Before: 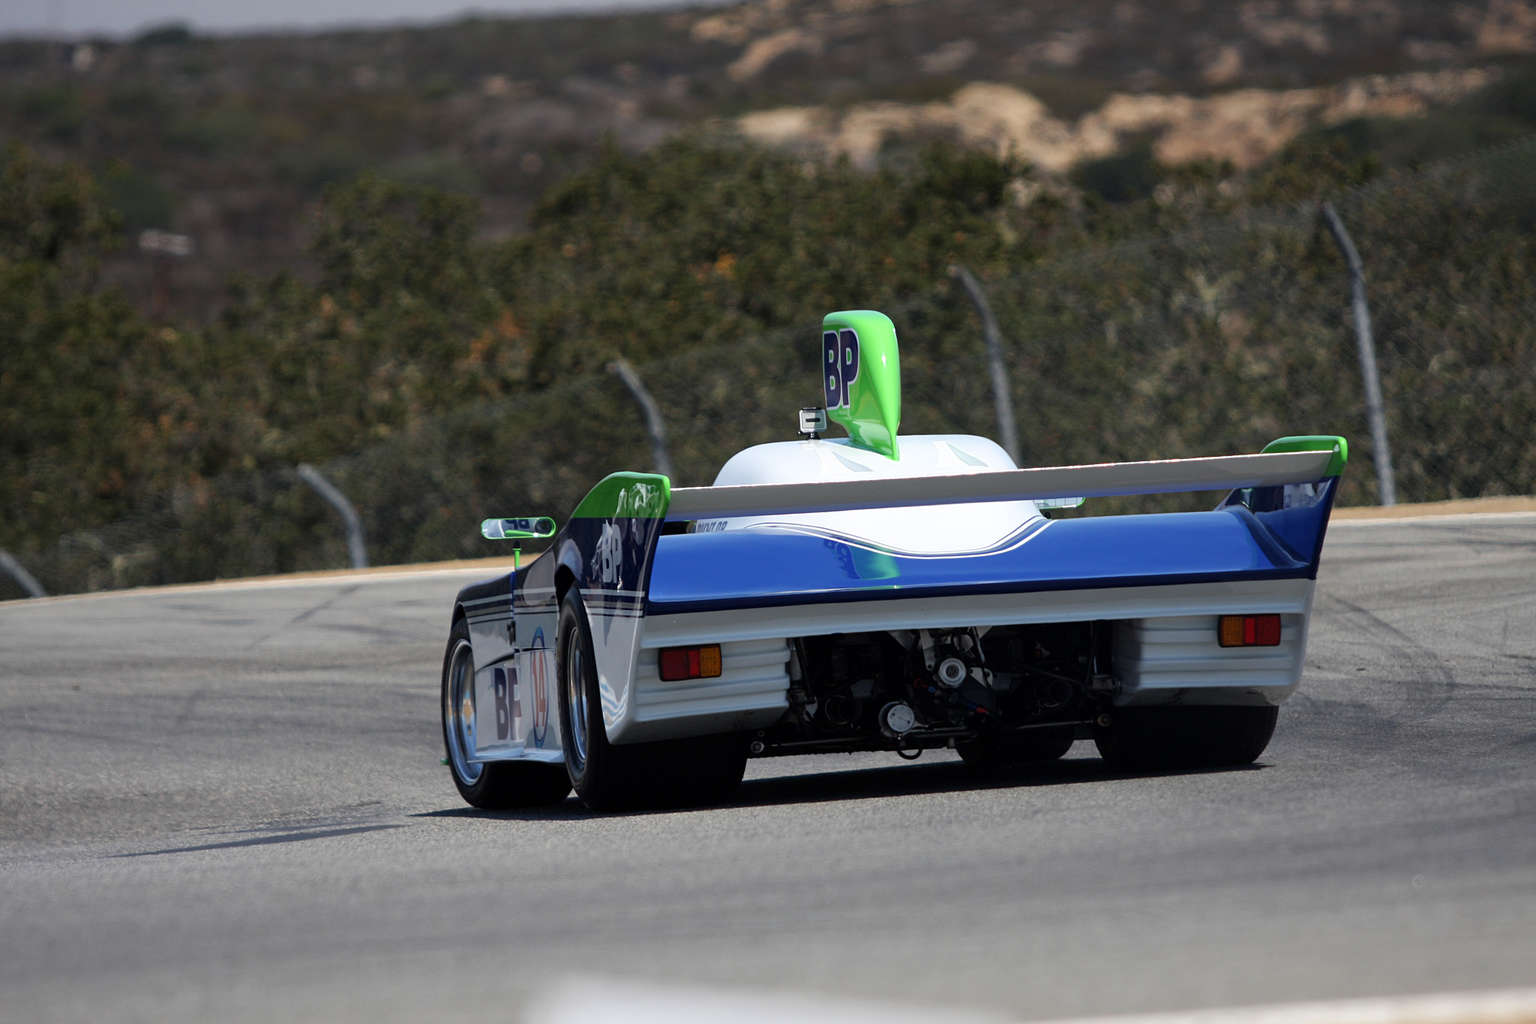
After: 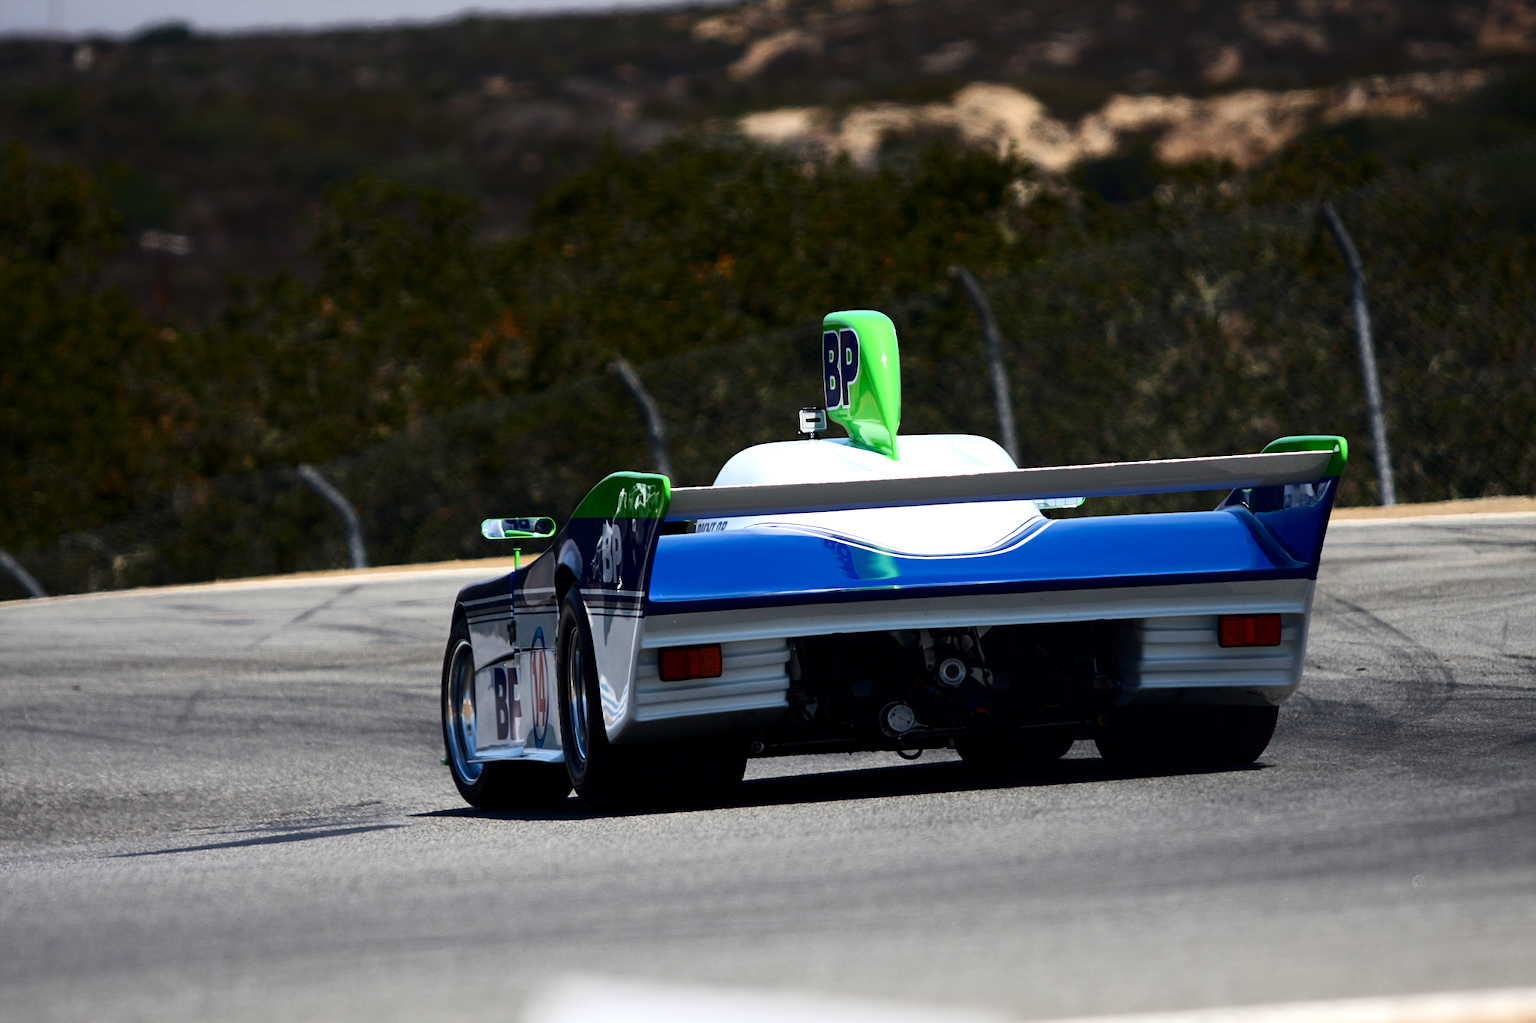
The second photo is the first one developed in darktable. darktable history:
tone equalizer: -8 EV -0.449 EV, -7 EV -0.376 EV, -6 EV -0.365 EV, -5 EV -0.195 EV, -3 EV 0.251 EV, -2 EV 0.304 EV, -1 EV 0.387 EV, +0 EV 0.429 EV, edges refinement/feathering 500, mask exposure compensation -1.57 EV, preserve details guided filter
contrast brightness saturation: contrast 0.214, brightness -0.105, saturation 0.206
